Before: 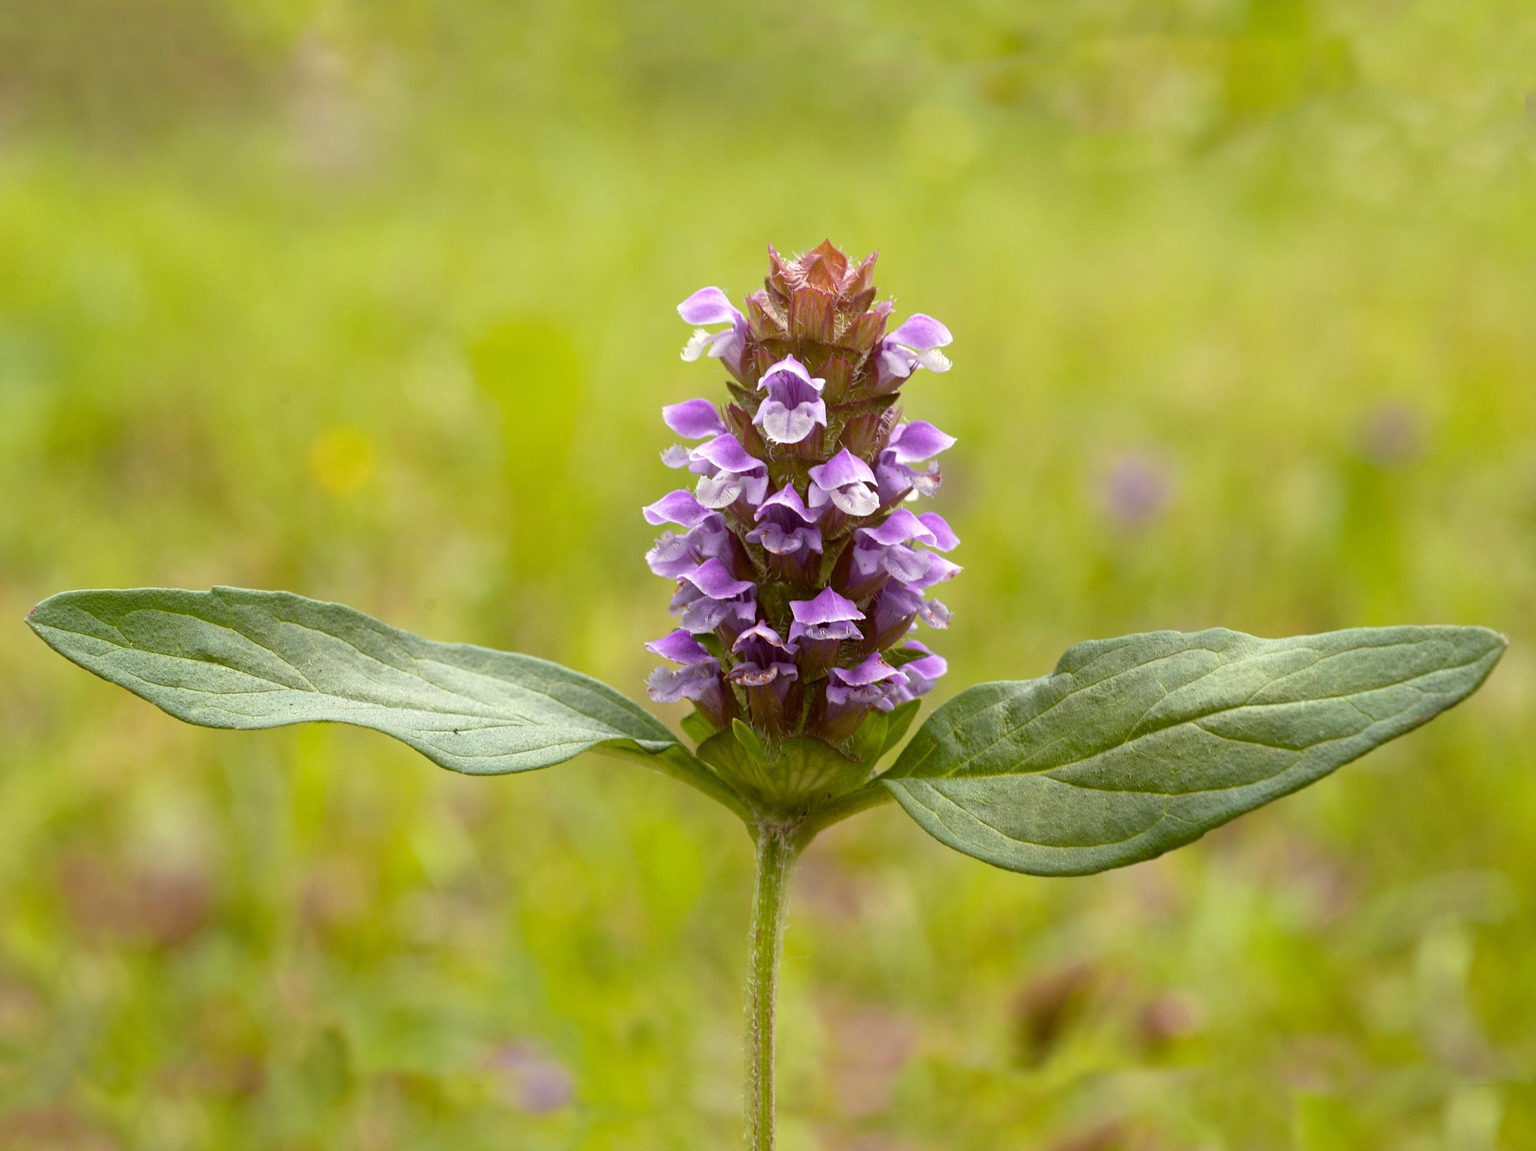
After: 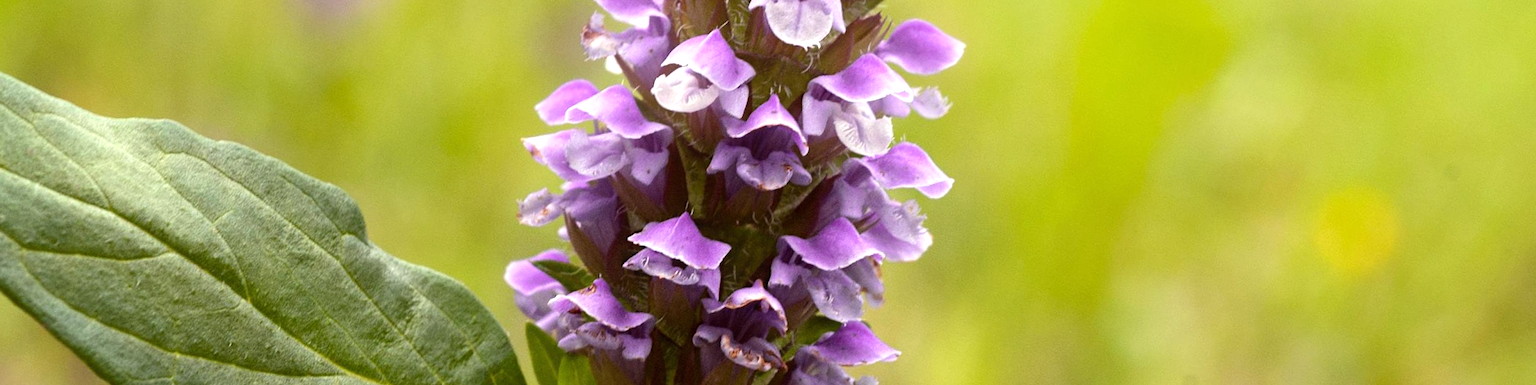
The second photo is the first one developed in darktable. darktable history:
bloom: size 9%, threshold 100%, strength 7%
tone equalizer: -8 EV -0.417 EV, -7 EV -0.389 EV, -6 EV -0.333 EV, -5 EV -0.222 EV, -3 EV 0.222 EV, -2 EV 0.333 EV, -1 EV 0.389 EV, +0 EV 0.417 EV, edges refinement/feathering 500, mask exposure compensation -1.57 EV, preserve details no
crop and rotate: angle 16.12°, top 30.835%, bottom 35.653%
